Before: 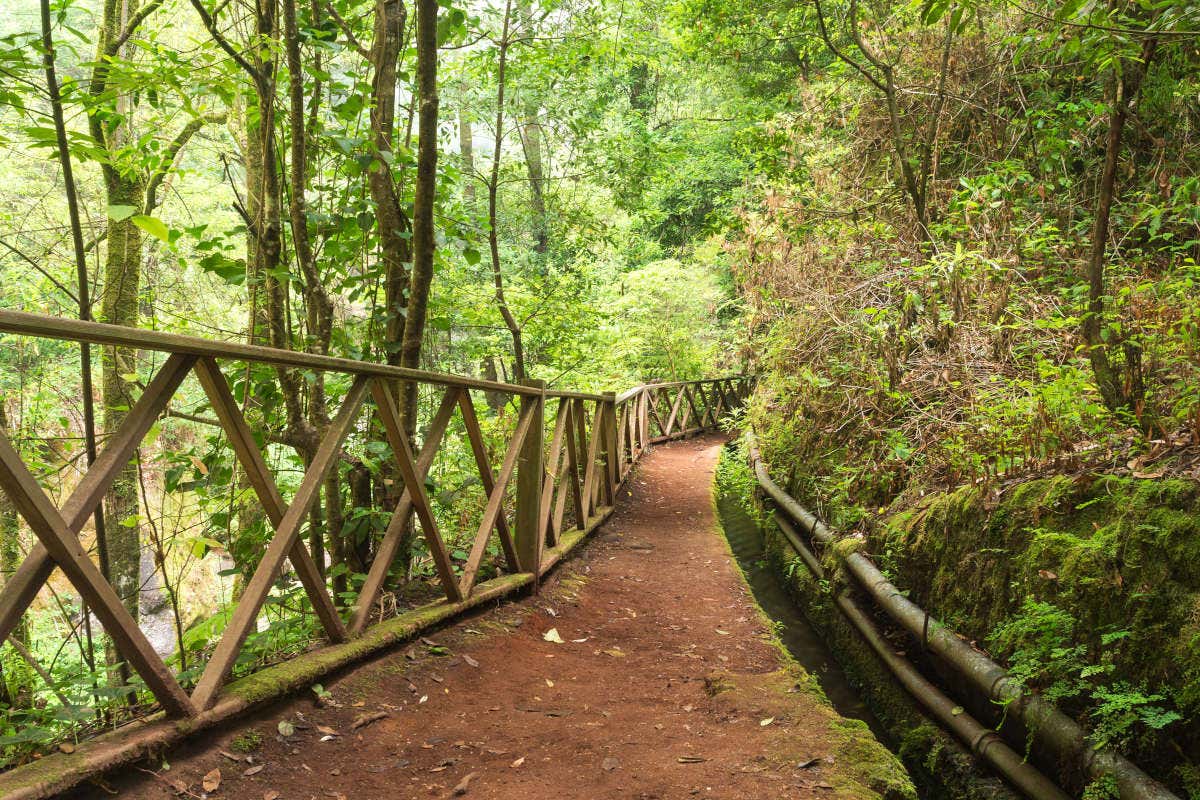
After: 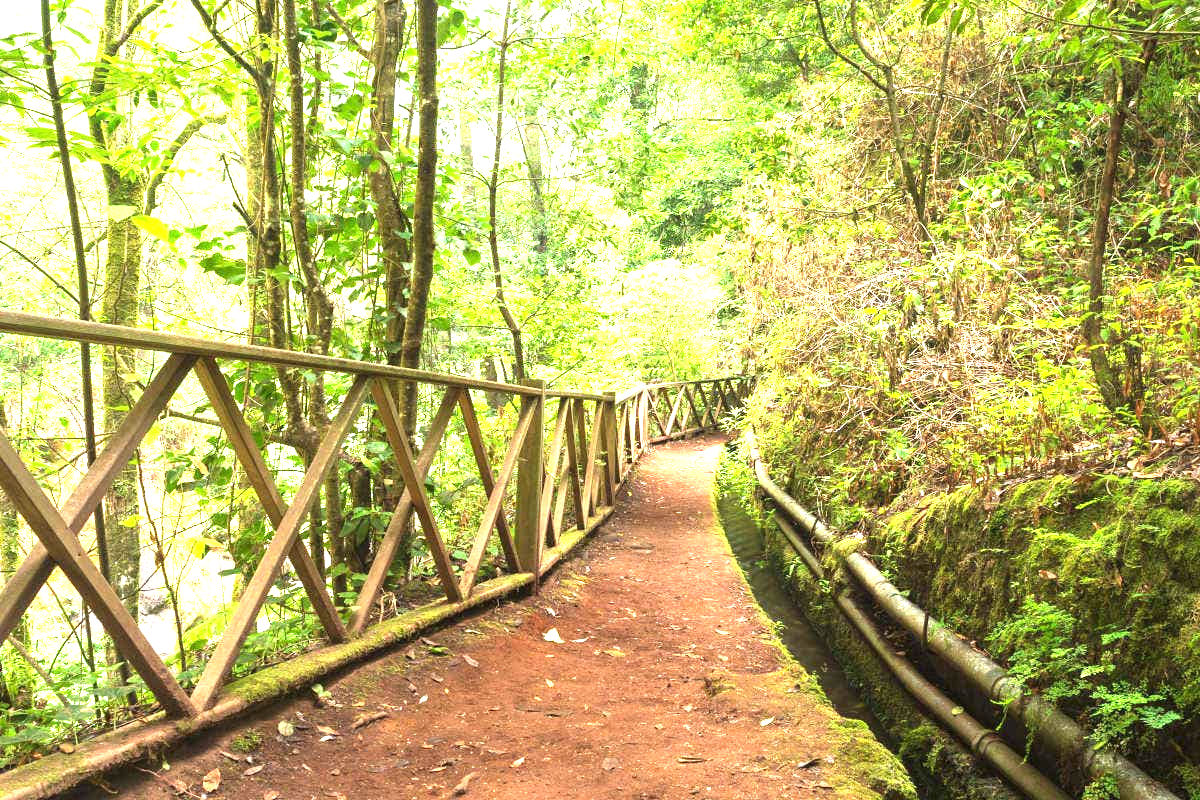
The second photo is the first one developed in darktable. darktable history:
exposure: black level correction 0, exposure 1.476 EV, compensate highlight preservation false
